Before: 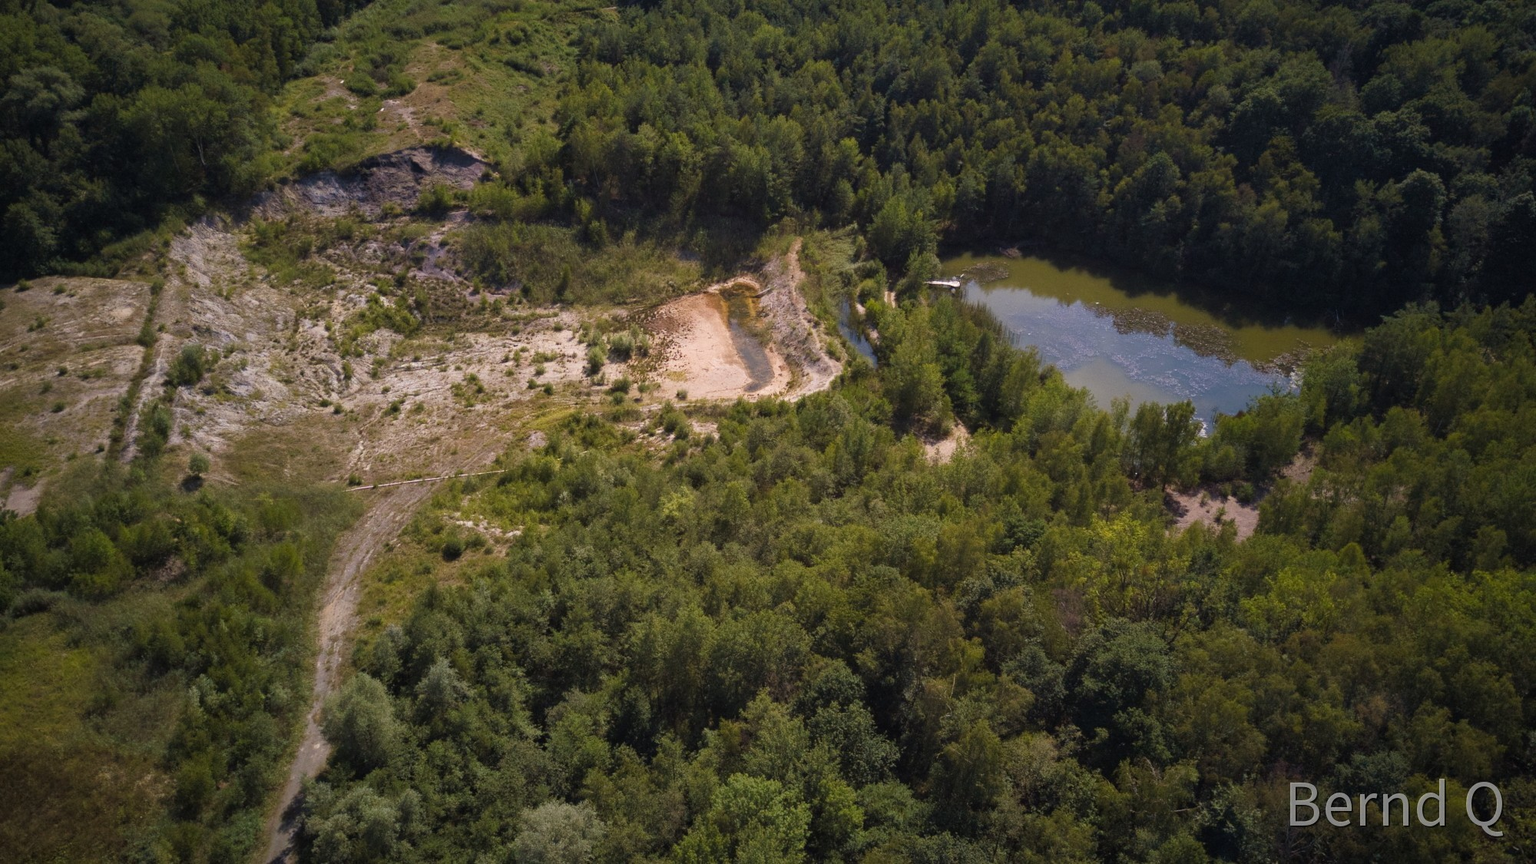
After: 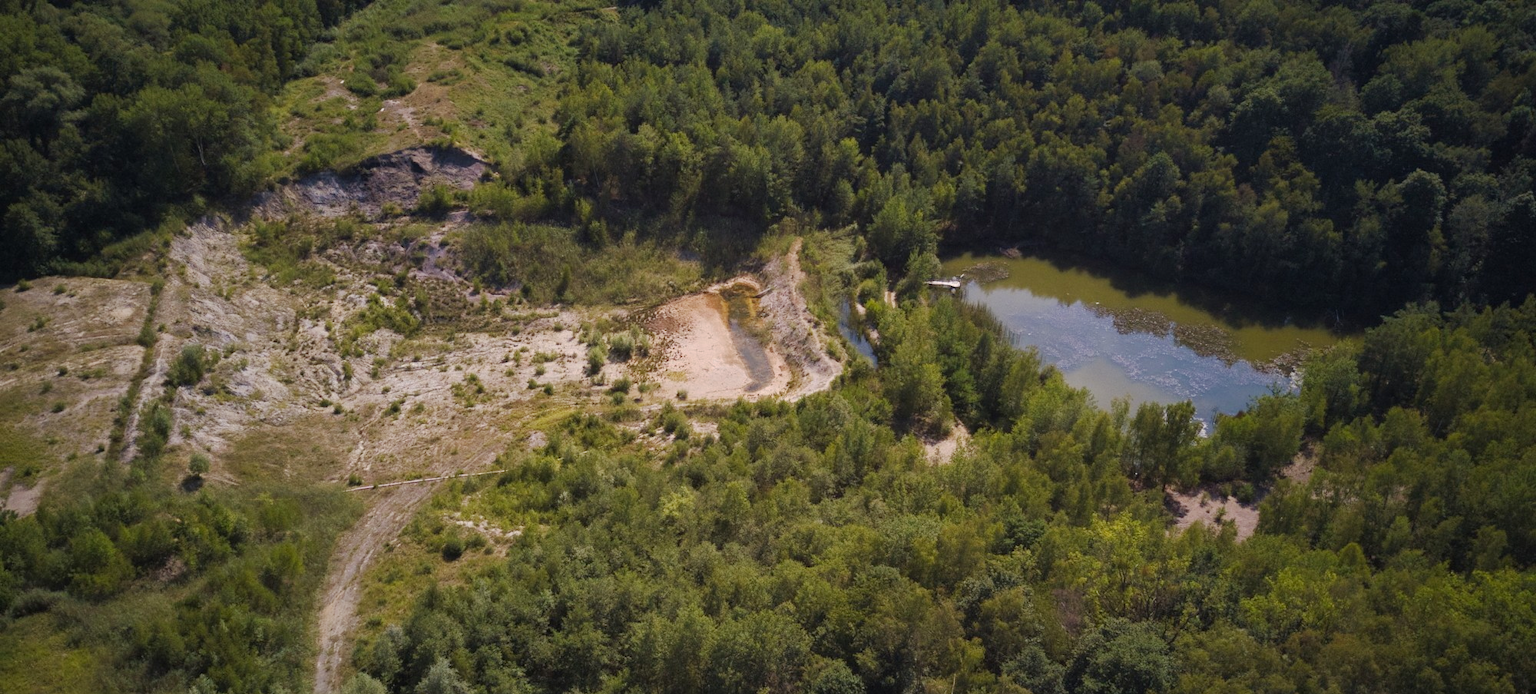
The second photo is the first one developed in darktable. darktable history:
crop: bottom 19.599%
exposure: exposure -0.052 EV, compensate highlight preservation false
base curve: curves: ch0 [(0, 0) (0.262, 0.32) (0.722, 0.705) (1, 1)], preserve colors none
